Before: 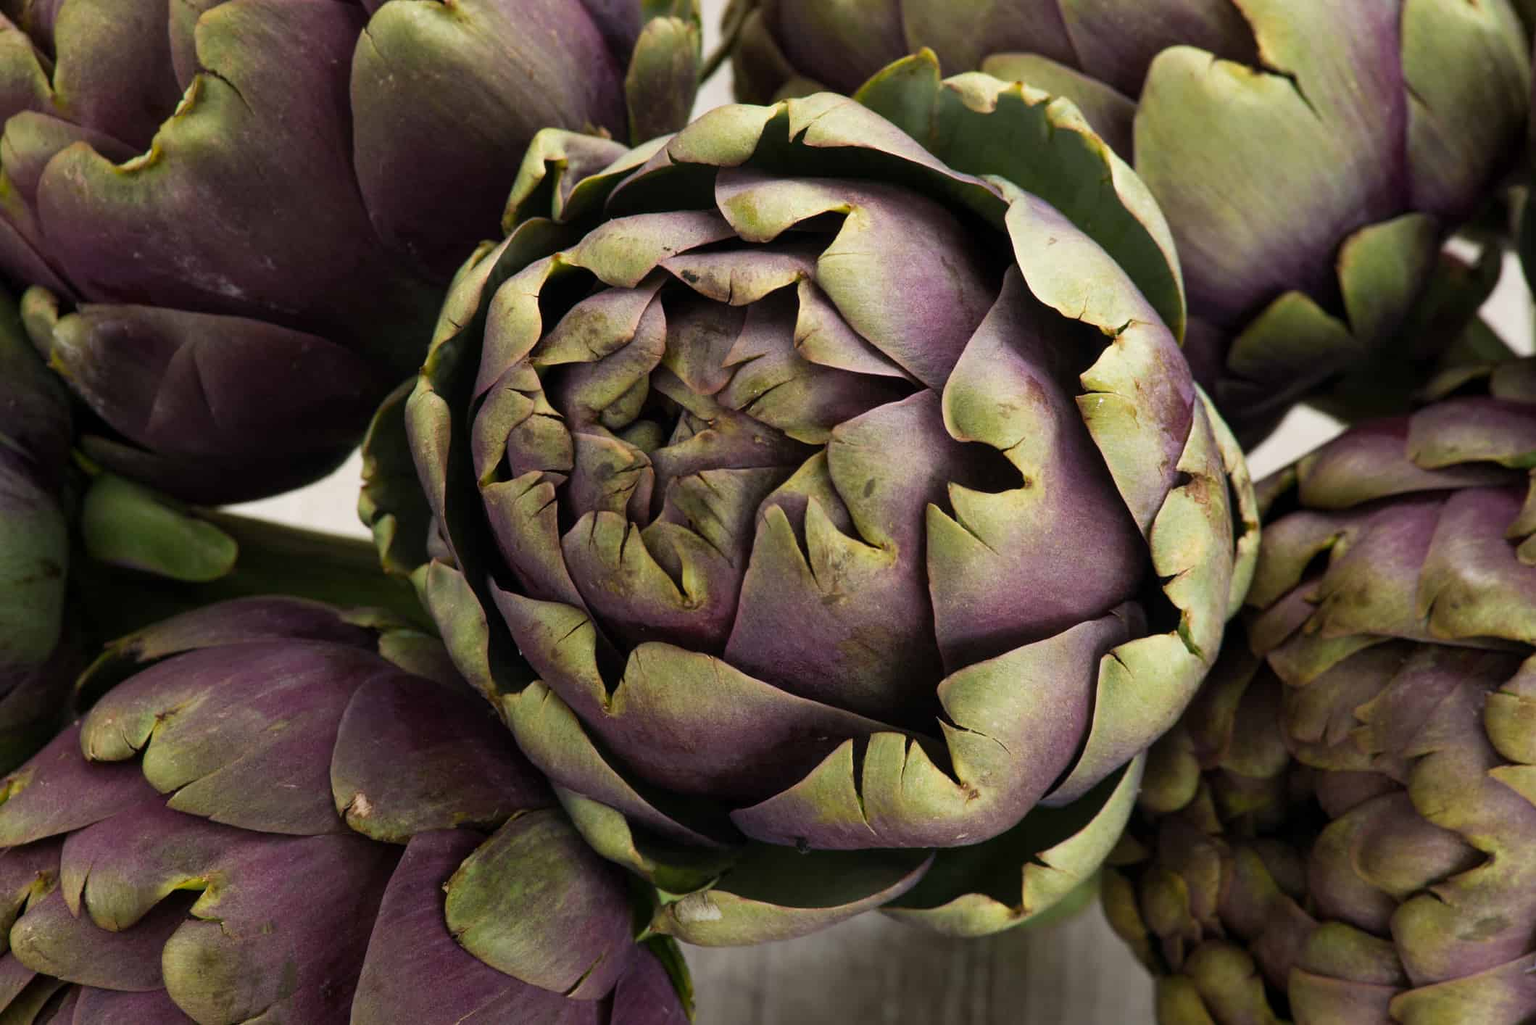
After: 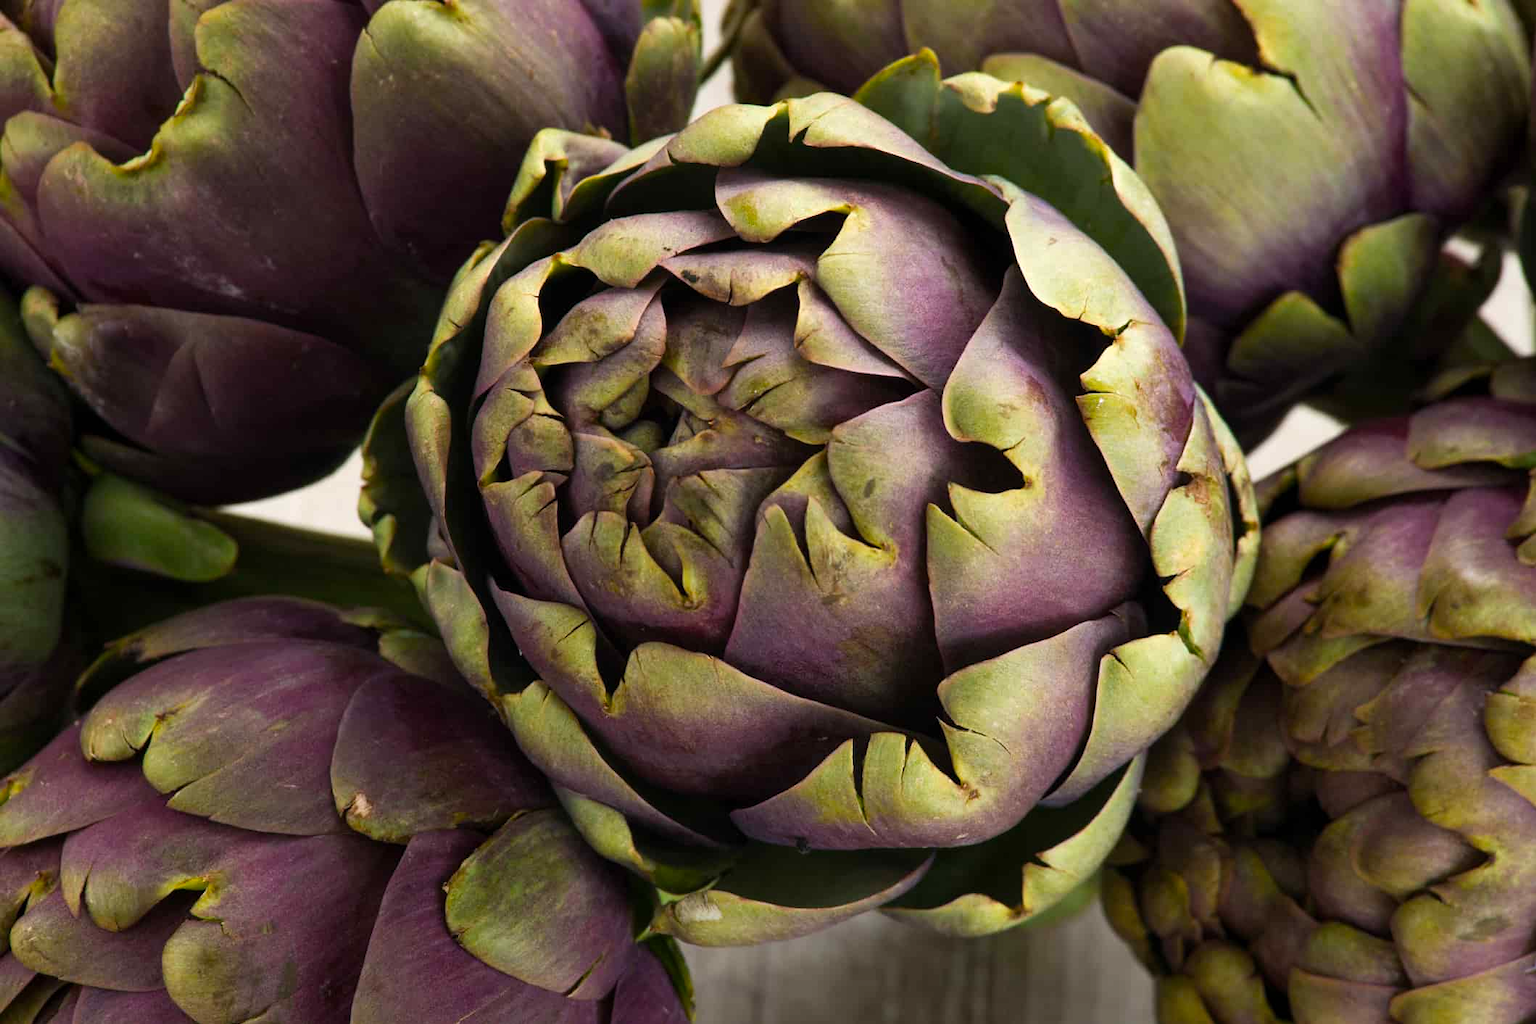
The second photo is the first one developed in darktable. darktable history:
color balance rgb: highlights gain › luminance 14.76%, perceptual saturation grading › global saturation 19.814%
